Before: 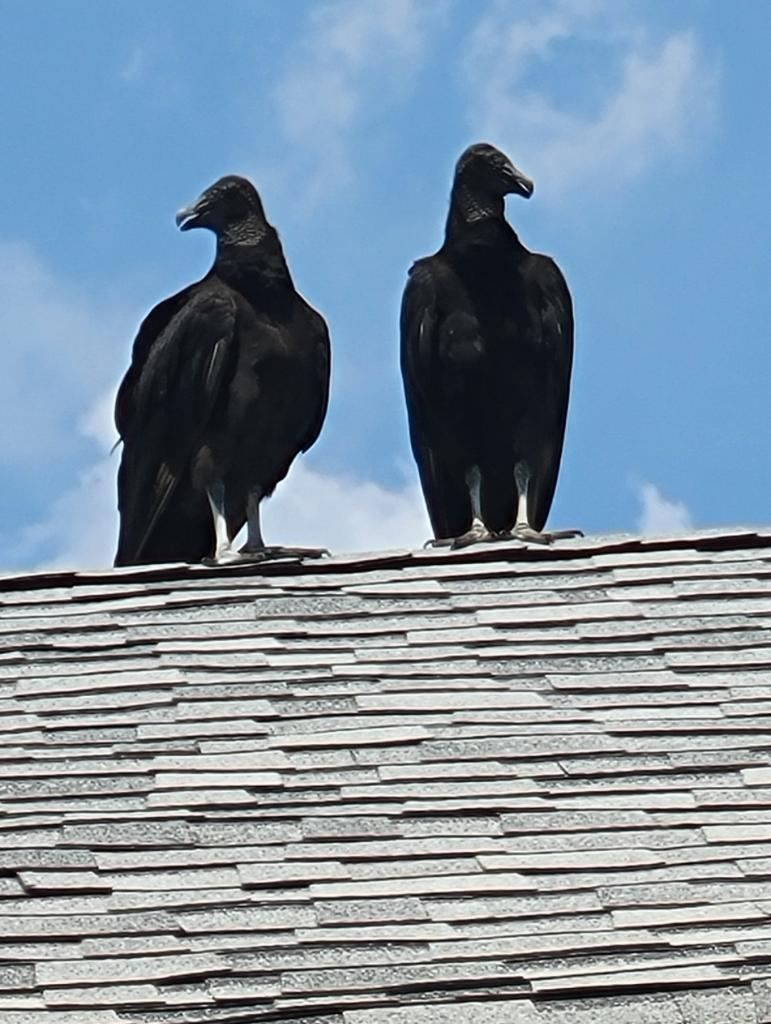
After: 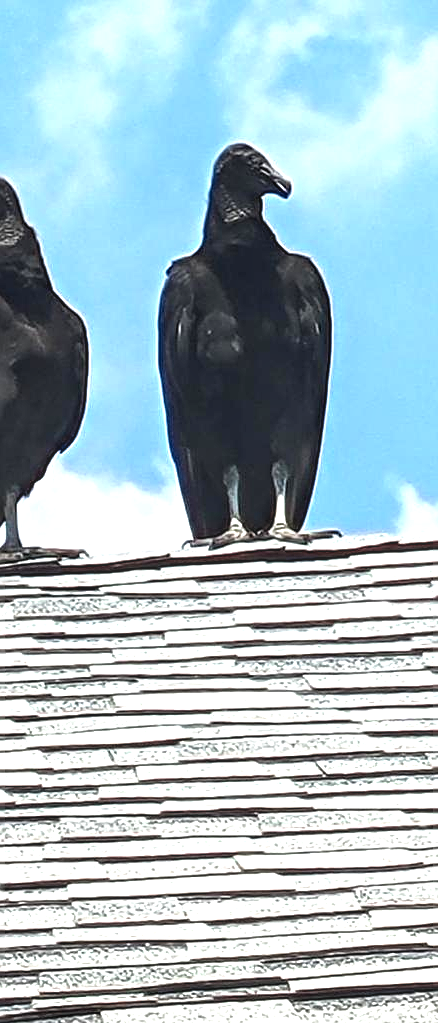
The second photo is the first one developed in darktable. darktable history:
local contrast: detail 130%
crop: left 31.478%, top 0.006%, right 11.598%
exposure: black level correction 0, exposure 1.102 EV, compensate highlight preservation false
sharpen: radius 1.973
base curve: curves: ch0 [(0, 0) (0.303, 0.277) (1, 1)], preserve colors none
